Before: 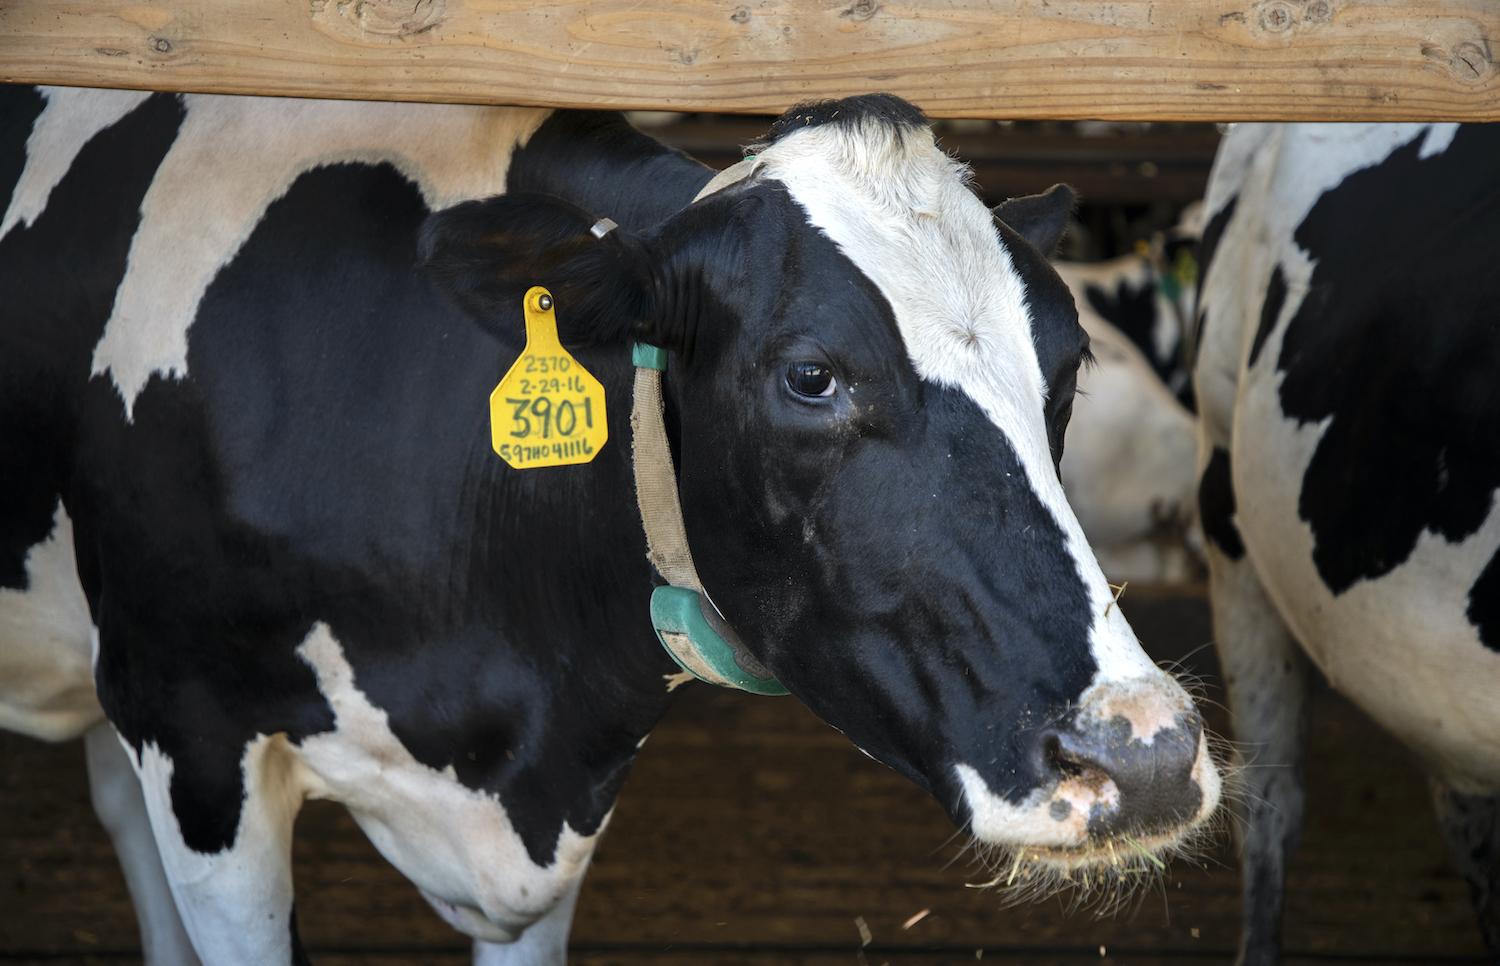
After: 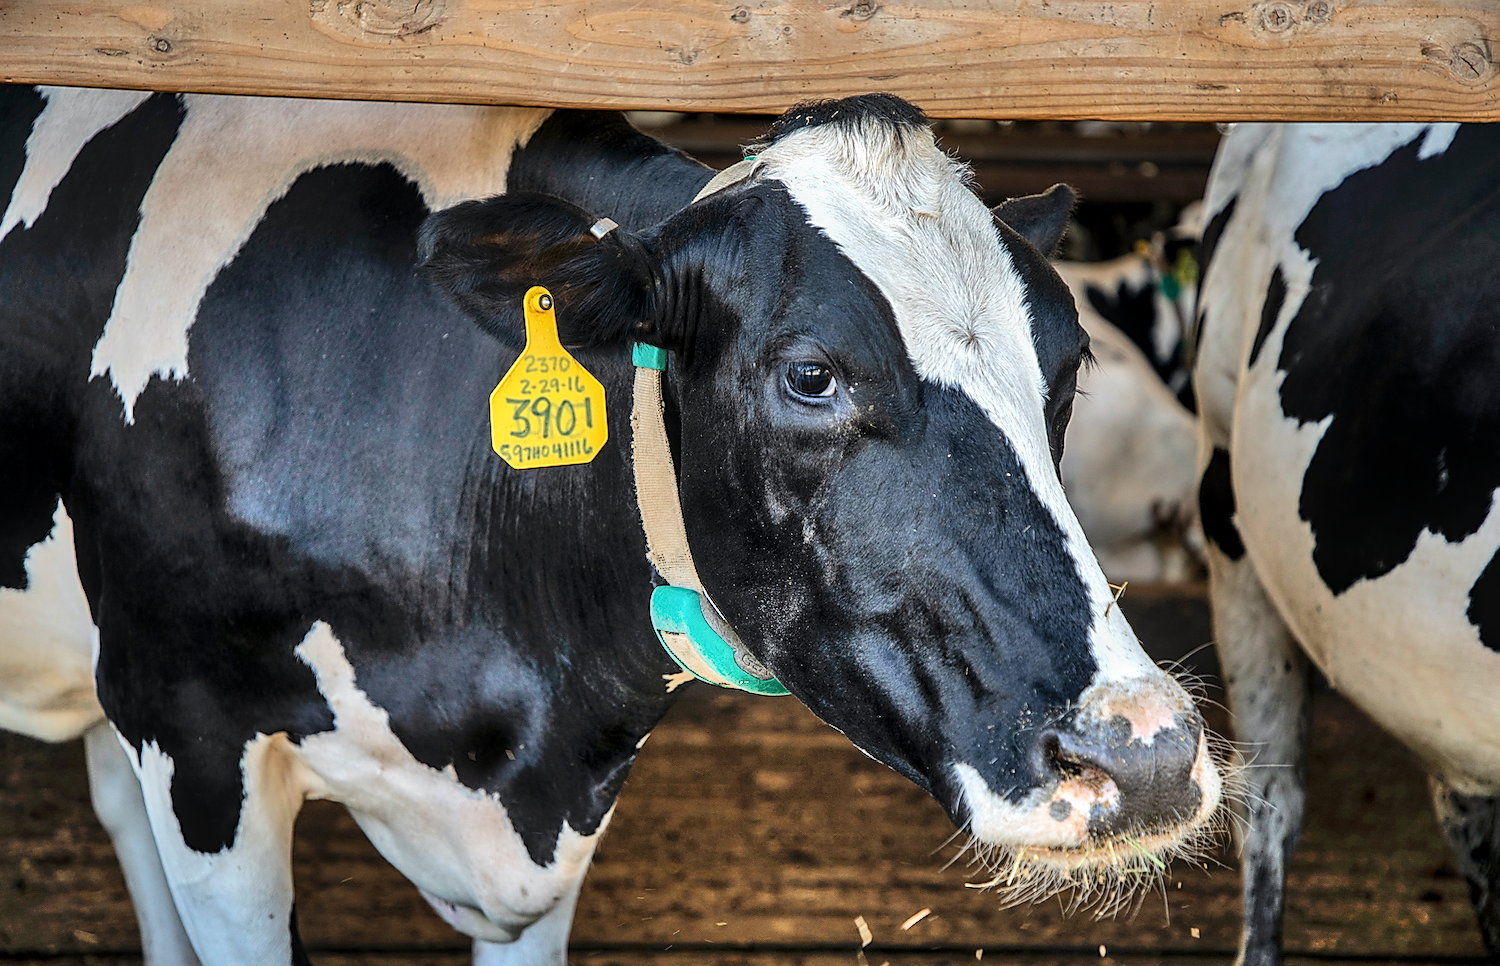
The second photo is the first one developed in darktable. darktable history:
local contrast: detail 130%
sharpen: radius 1.376, amount 1.262, threshold 0.716
shadows and highlights: shadows 76.39, highlights -24.41, soften with gaussian
